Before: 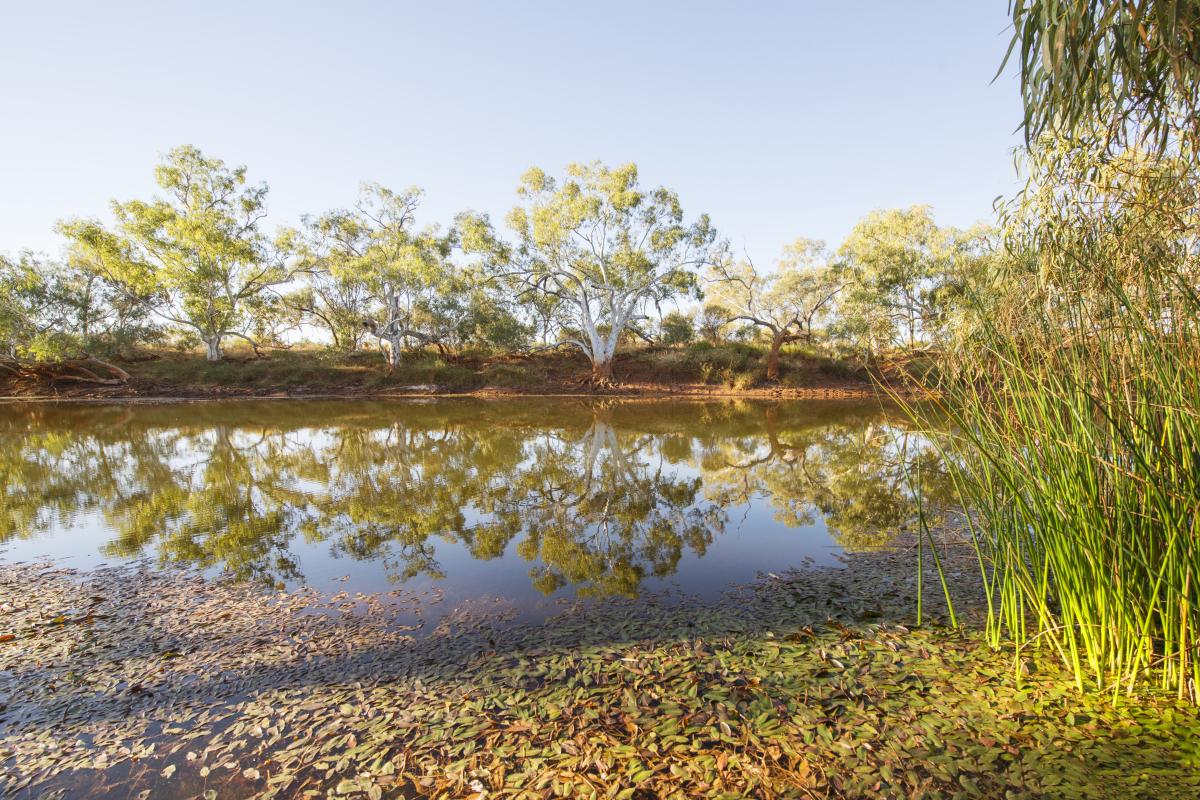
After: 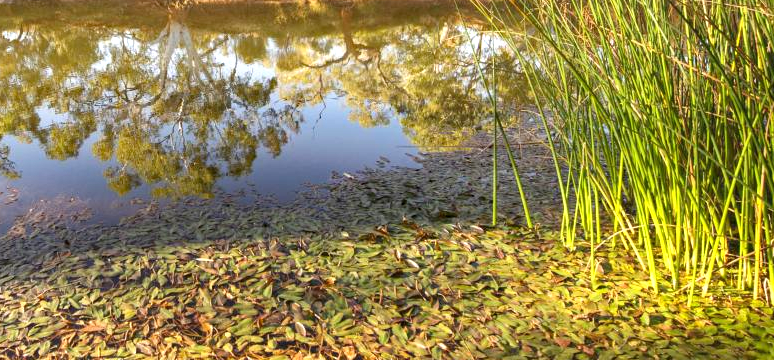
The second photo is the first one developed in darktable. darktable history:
crop and rotate: left 35.458%, top 50.211%, bottom 4.777%
exposure: black level correction 0, exposure 0.498 EV, compensate highlight preservation false
haze removal: compatibility mode true
